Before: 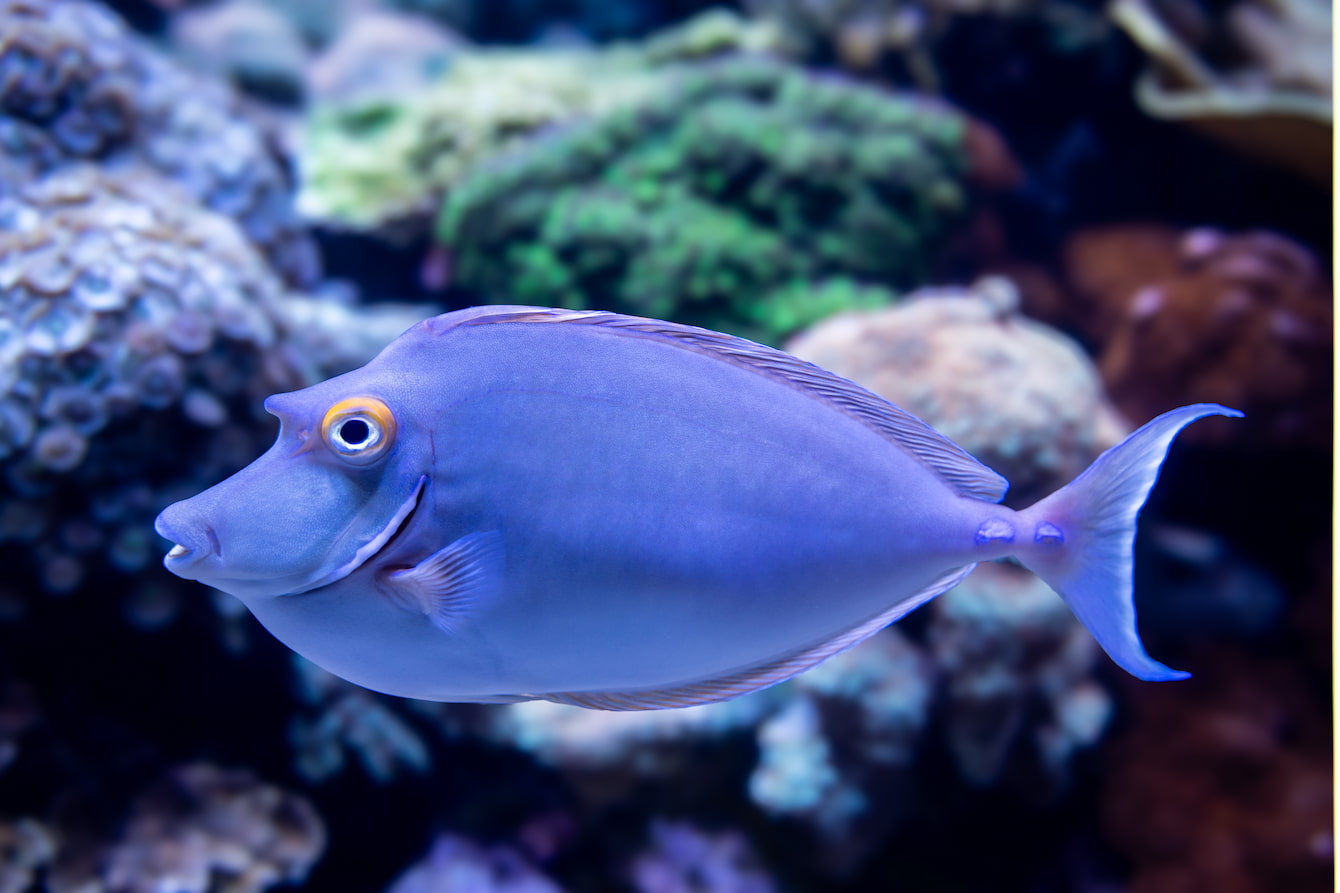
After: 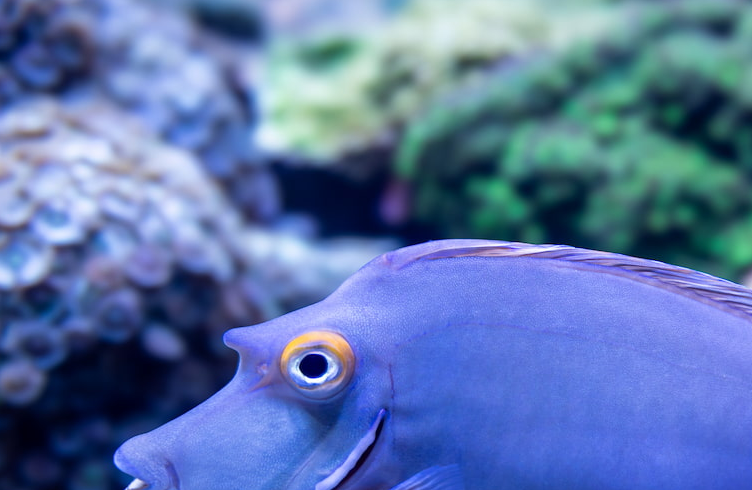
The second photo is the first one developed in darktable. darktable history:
crop and rotate: left 3.066%, top 7.393%, right 40.764%, bottom 37.681%
